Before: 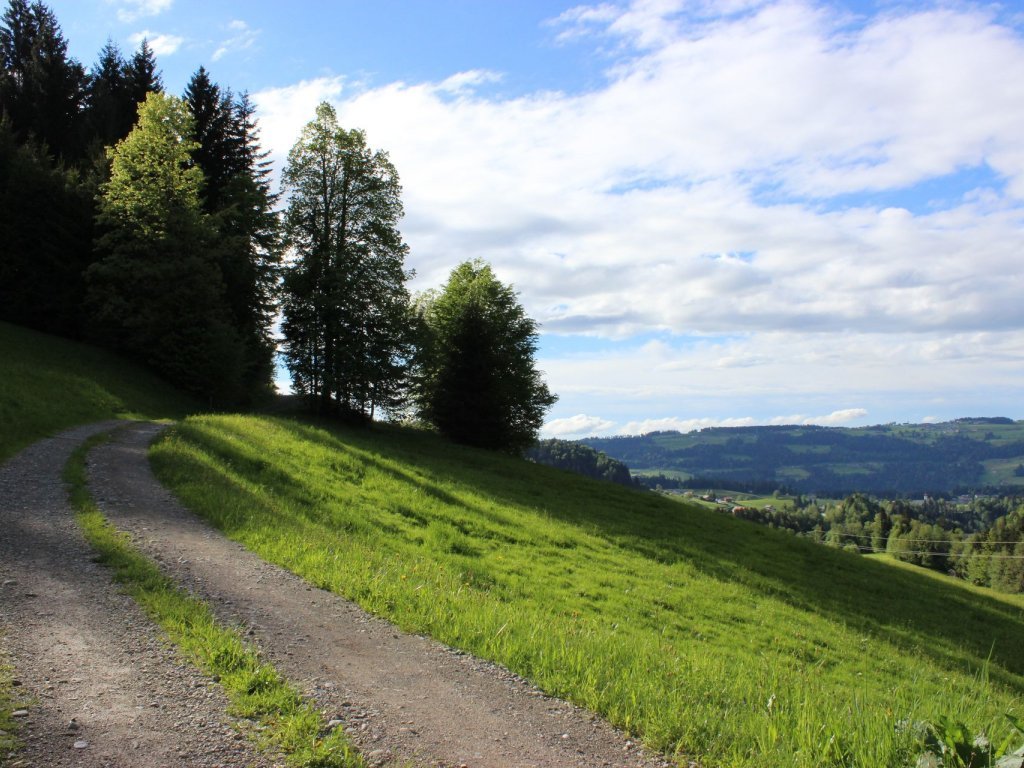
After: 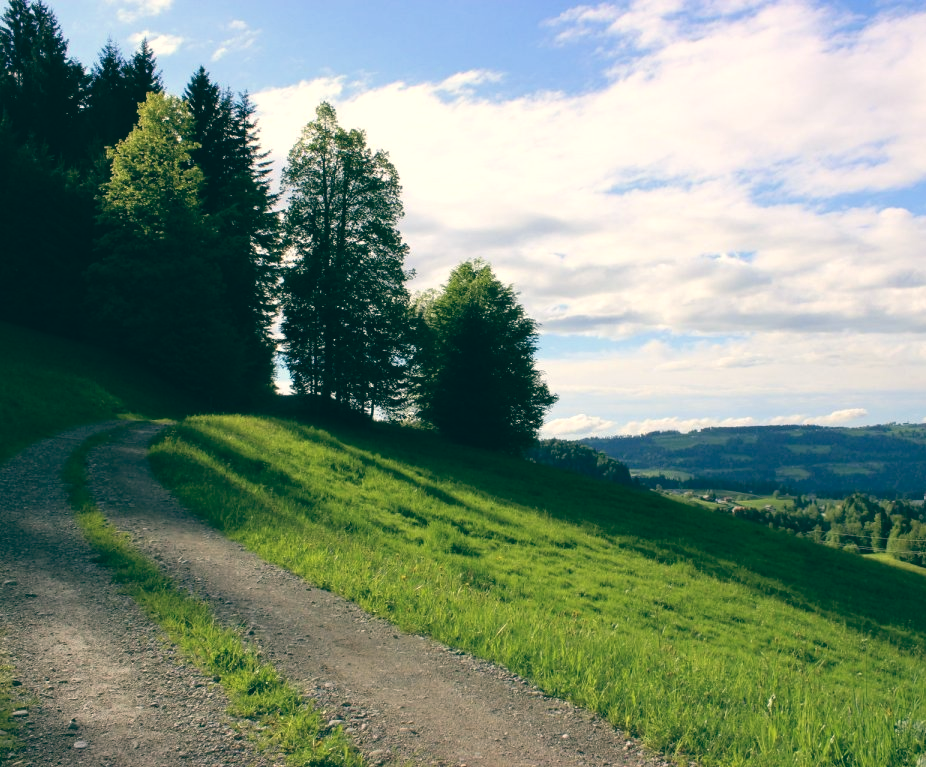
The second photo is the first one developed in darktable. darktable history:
crop: right 9.509%, bottom 0.031%
color balance: lift [1.005, 0.99, 1.007, 1.01], gamma [1, 0.979, 1.011, 1.021], gain [0.923, 1.098, 1.025, 0.902], input saturation 90.45%, contrast 7.73%, output saturation 105.91%
